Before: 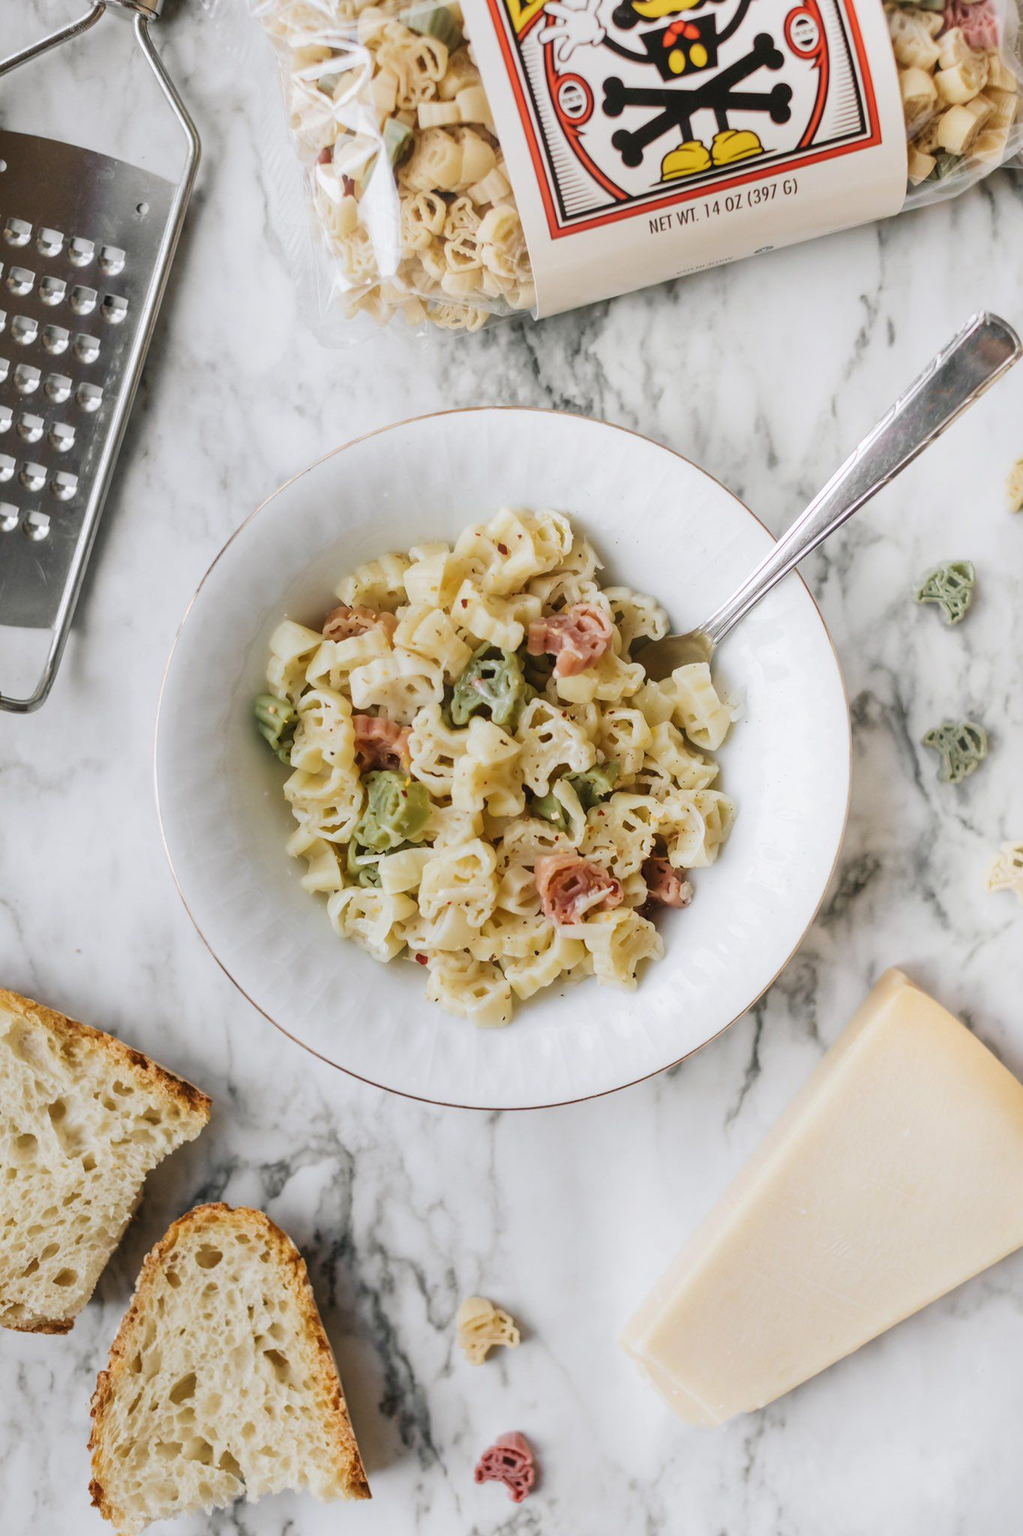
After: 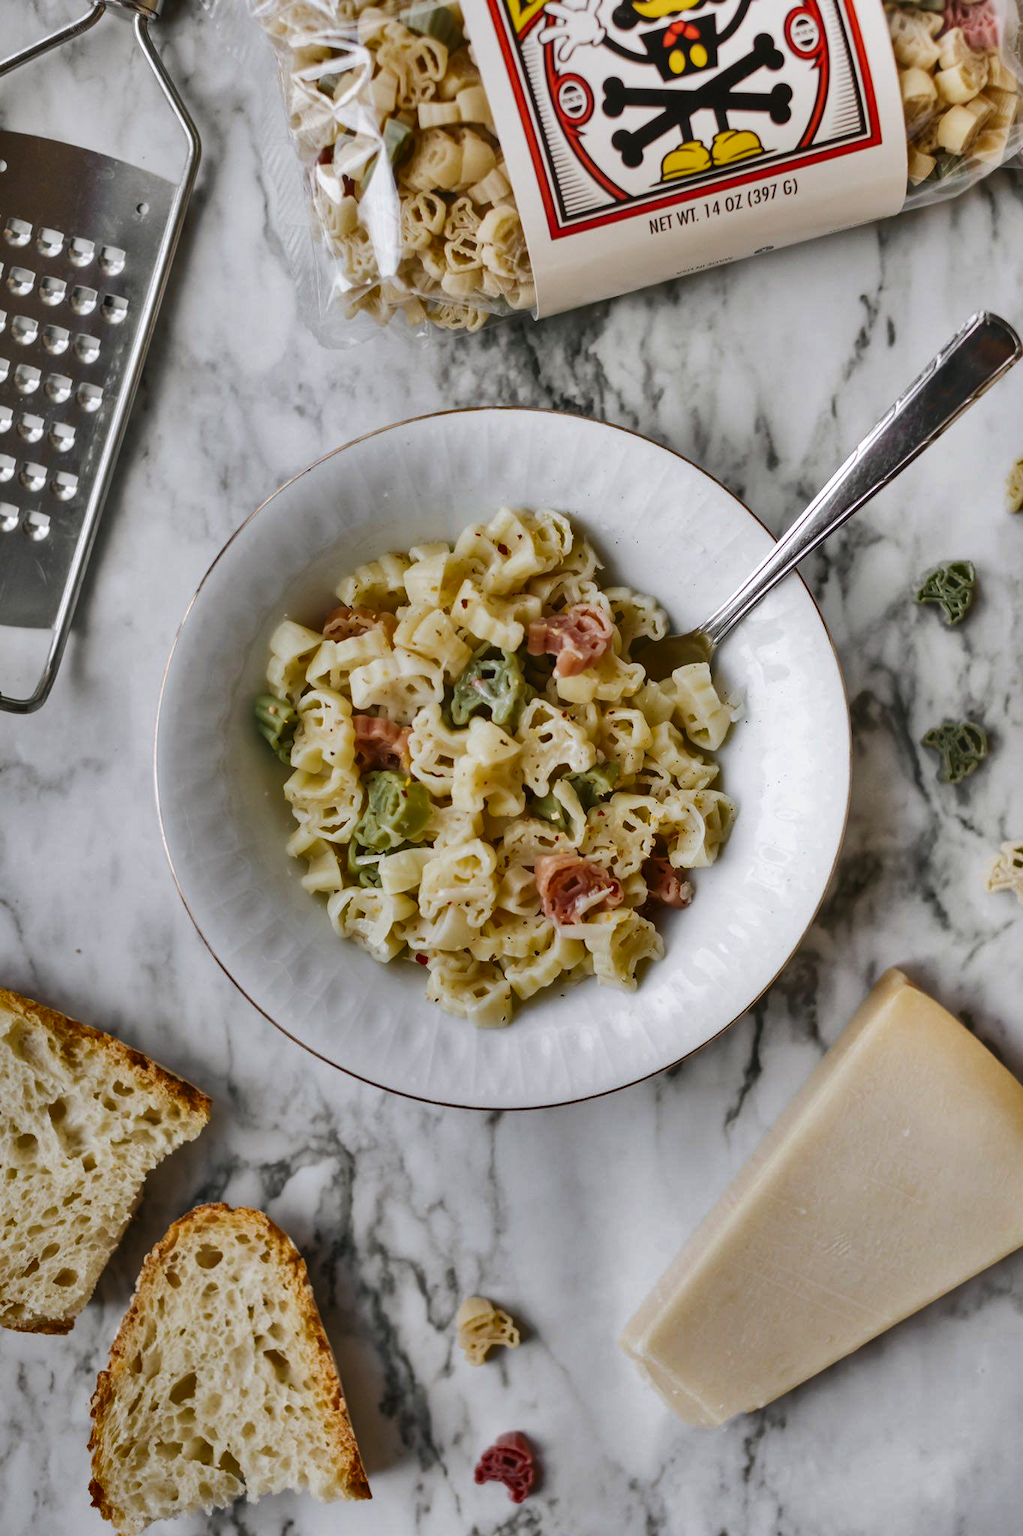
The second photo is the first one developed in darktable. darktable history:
tone equalizer: -8 EV -0.417 EV, -7 EV -0.389 EV, -6 EV -0.333 EV, -5 EV -0.222 EV, -3 EV 0.222 EV, -2 EV 0.333 EV, -1 EV 0.389 EV, +0 EV 0.417 EV, edges refinement/feathering 500, mask exposure compensation -1.57 EV, preserve details no
shadows and highlights: shadows 80.73, white point adjustment -9.07, highlights -61.46, soften with gaussian
